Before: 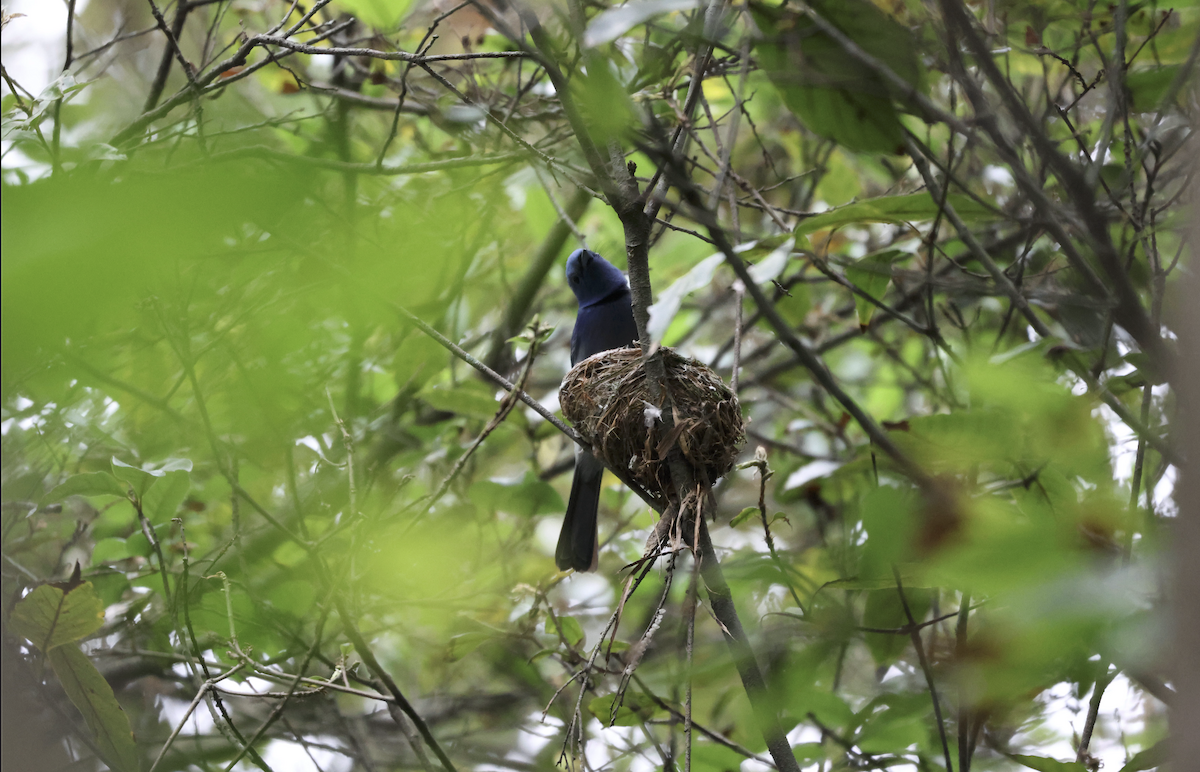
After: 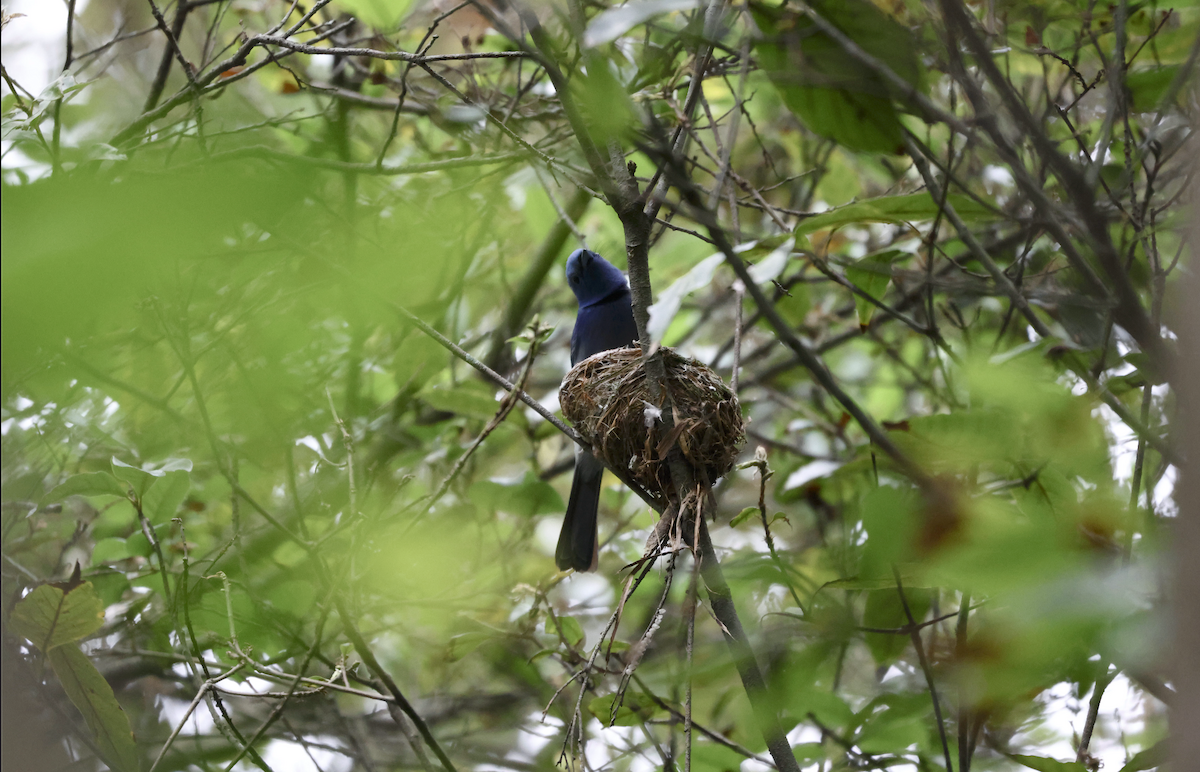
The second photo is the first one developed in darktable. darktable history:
color balance rgb: linear chroma grading › shadows -1.981%, linear chroma grading › highlights -14.522%, linear chroma grading › global chroma -9.598%, linear chroma grading › mid-tones -10.33%, perceptual saturation grading › global saturation 21.089%, perceptual saturation grading › highlights -19.943%, perceptual saturation grading › shadows 29.745%, global vibrance 20%
